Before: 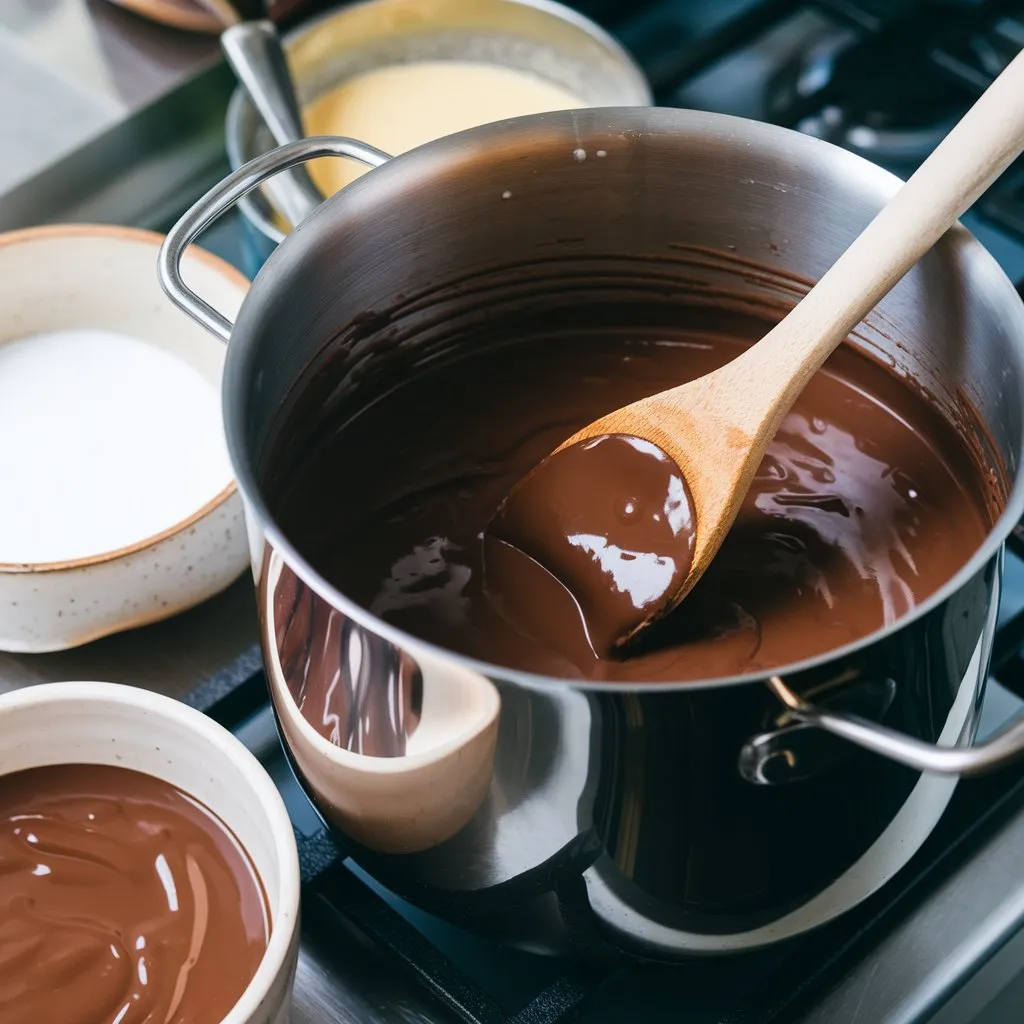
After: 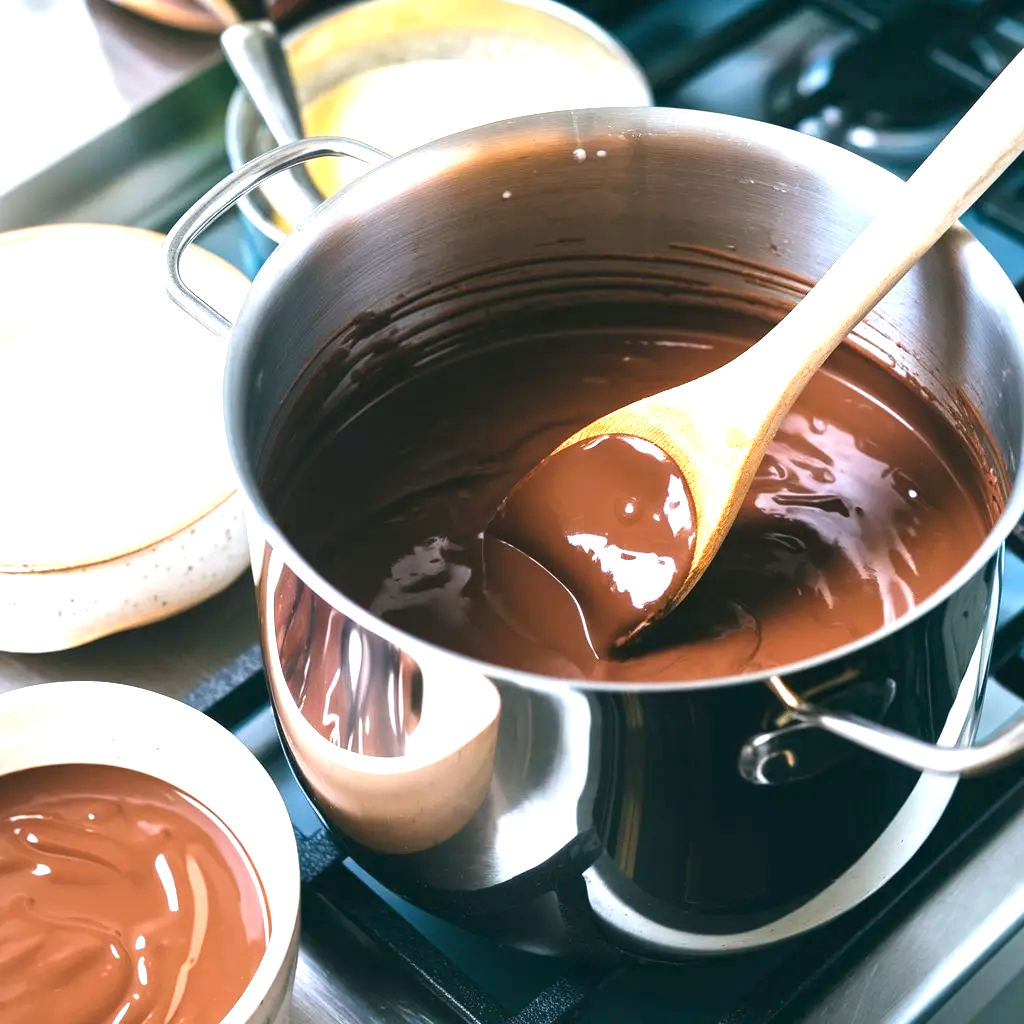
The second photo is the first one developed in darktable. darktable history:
exposure: black level correction 0, exposure 1.367 EV, compensate highlight preservation false
